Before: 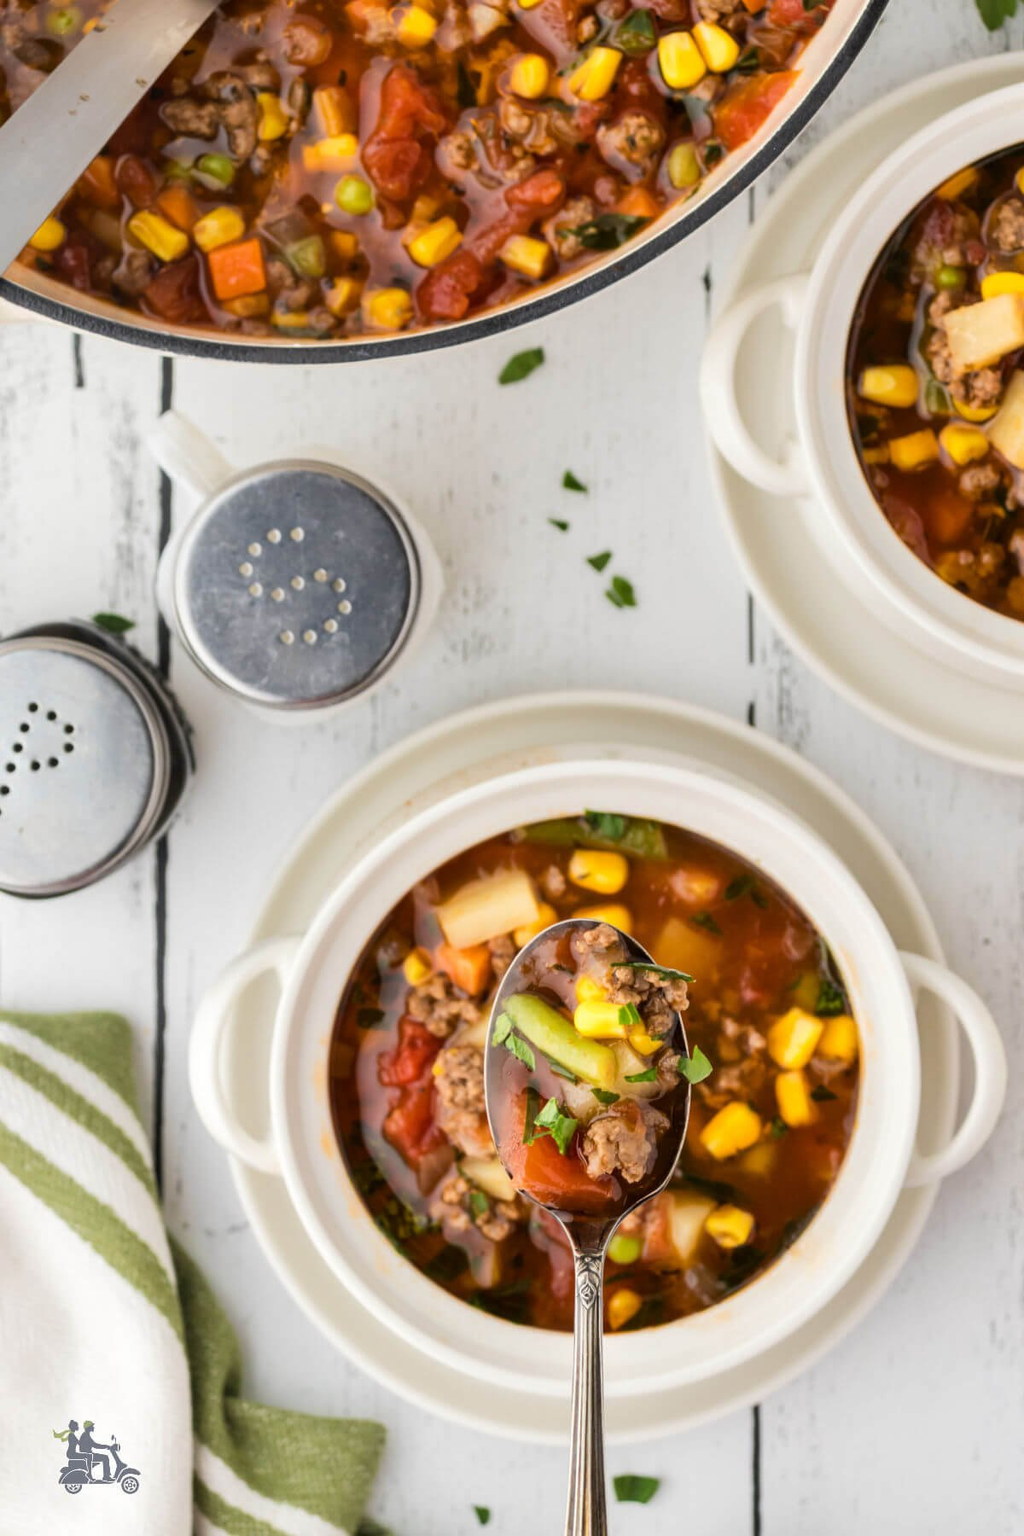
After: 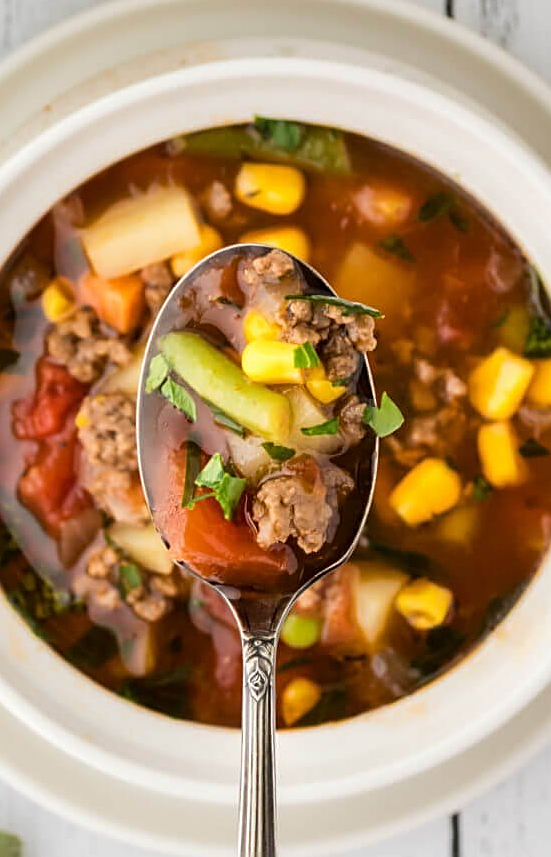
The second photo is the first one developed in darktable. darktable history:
crop: left 35.938%, top 46.294%, right 18.081%, bottom 6.05%
sharpen: on, module defaults
